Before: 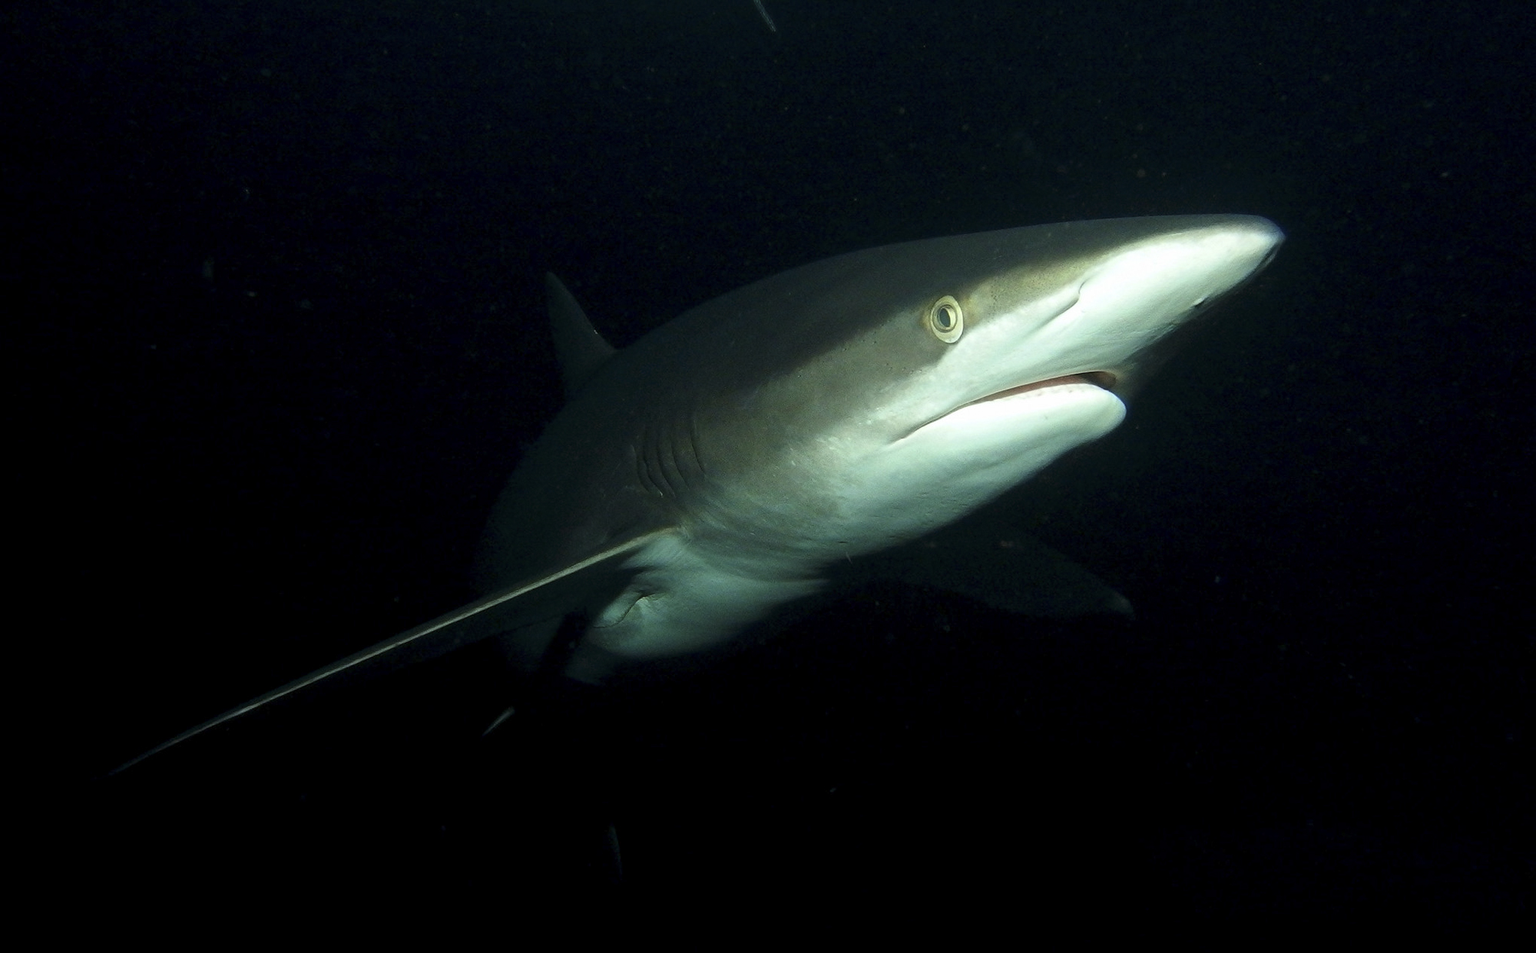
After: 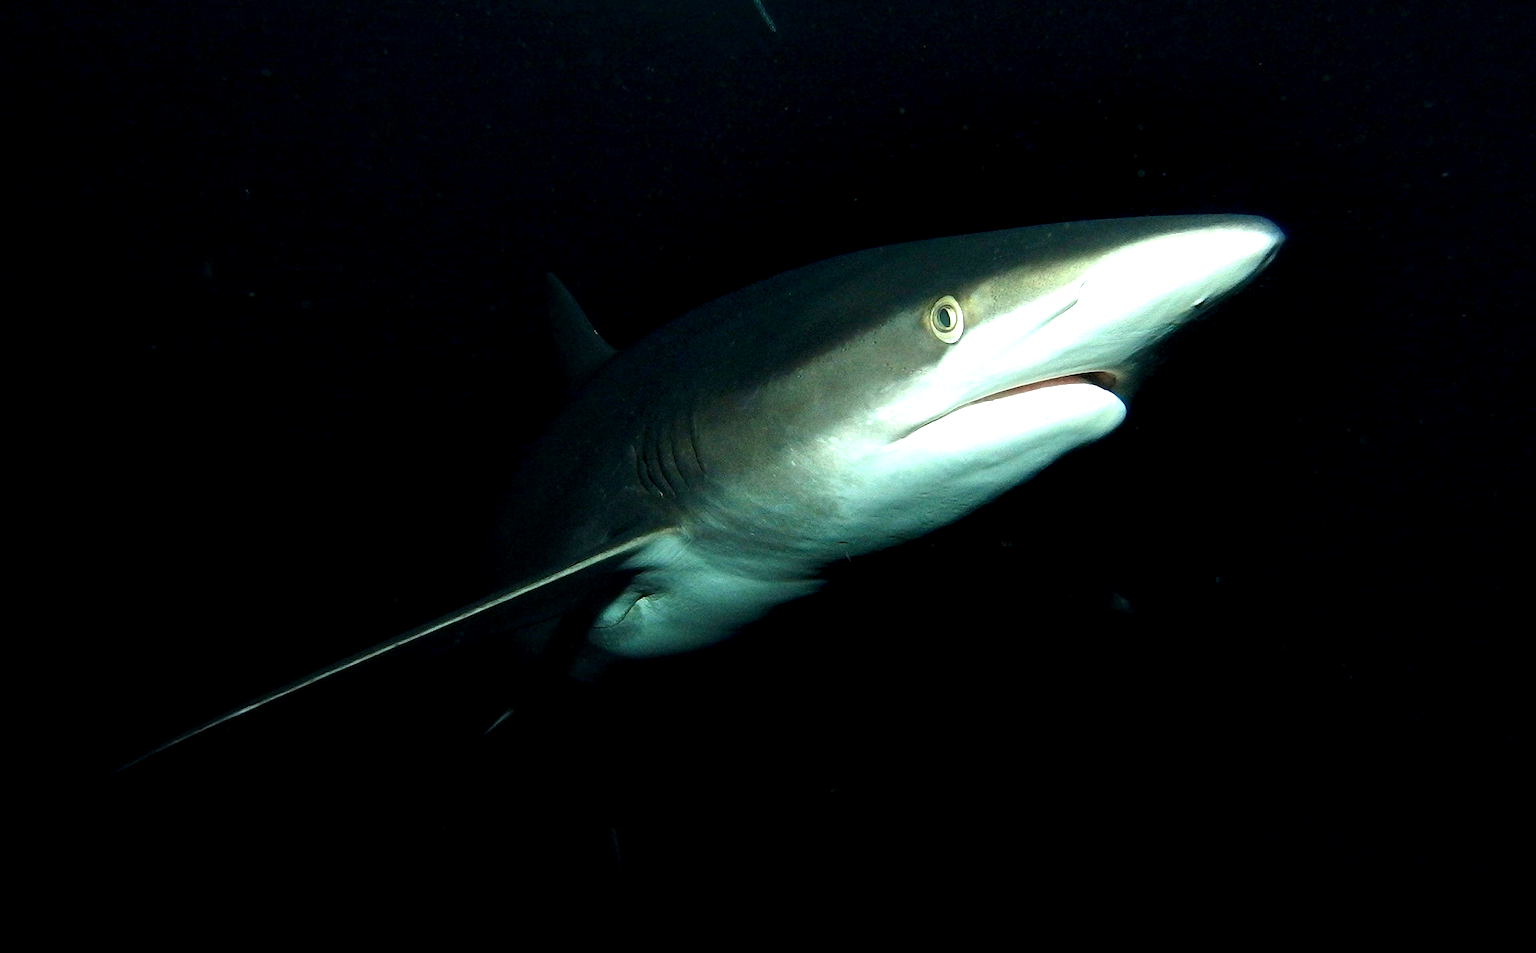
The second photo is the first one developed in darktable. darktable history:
contrast equalizer: octaves 7, y [[0.6 ×6], [0.55 ×6], [0 ×6], [0 ×6], [0 ×6]]
white balance: red 1.009, blue 1.027
